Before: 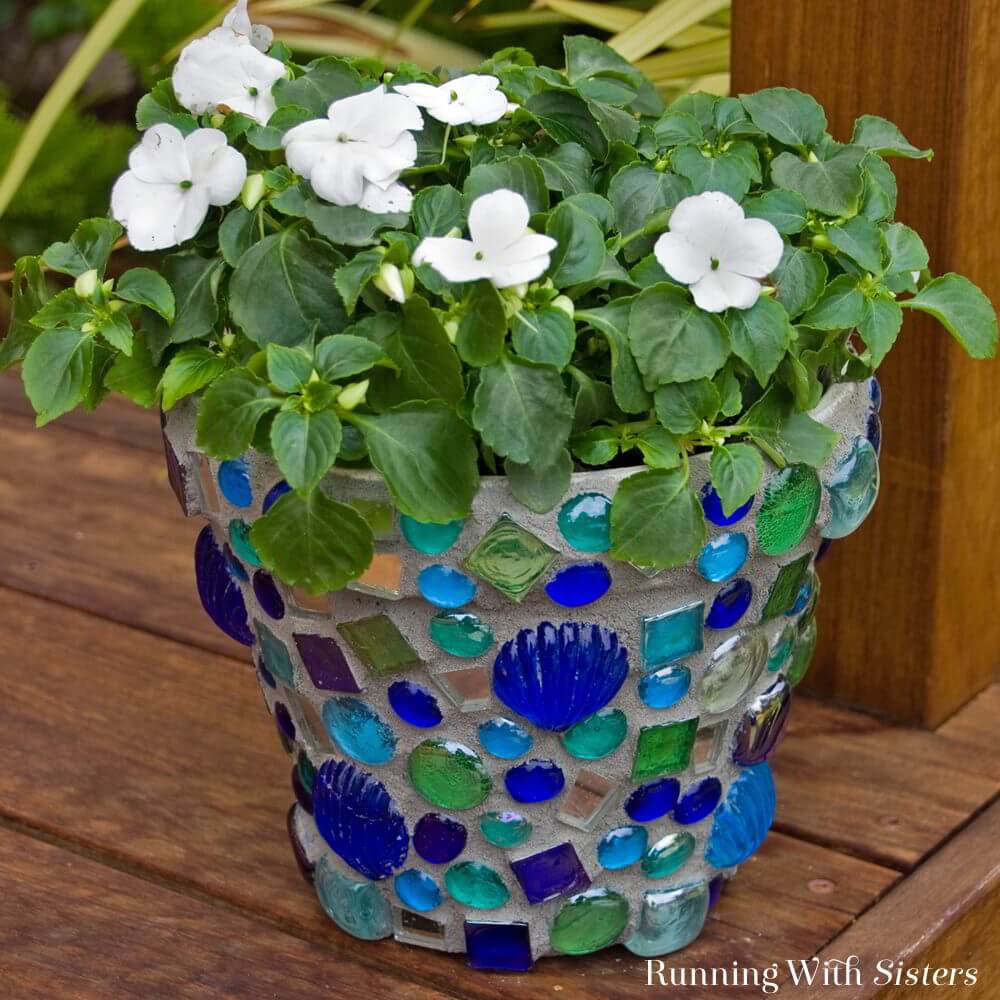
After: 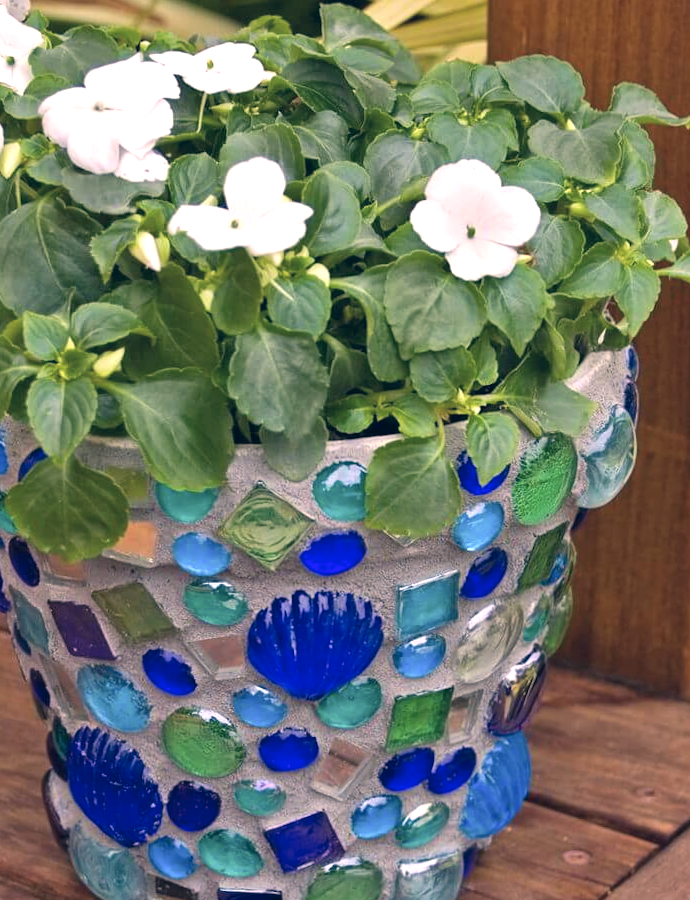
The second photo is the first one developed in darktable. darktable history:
crop and rotate: left 24.034%, top 2.838%, right 6.406%, bottom 6.299%
rotate and perspective: rotation 0.192°, lens shift (horizontal) -0.015, crop left 0.005, crop right 0.996, crop top 0.006, crop bottom 0.99
color correction: highlights a* 14.46, highlights b* 5.85, shadows a* -5.53, shadows b* -15.24, saturation 0.85
exposure: black level correction -0.002, exposure 0.54 EV, compensate highlight preservation false
